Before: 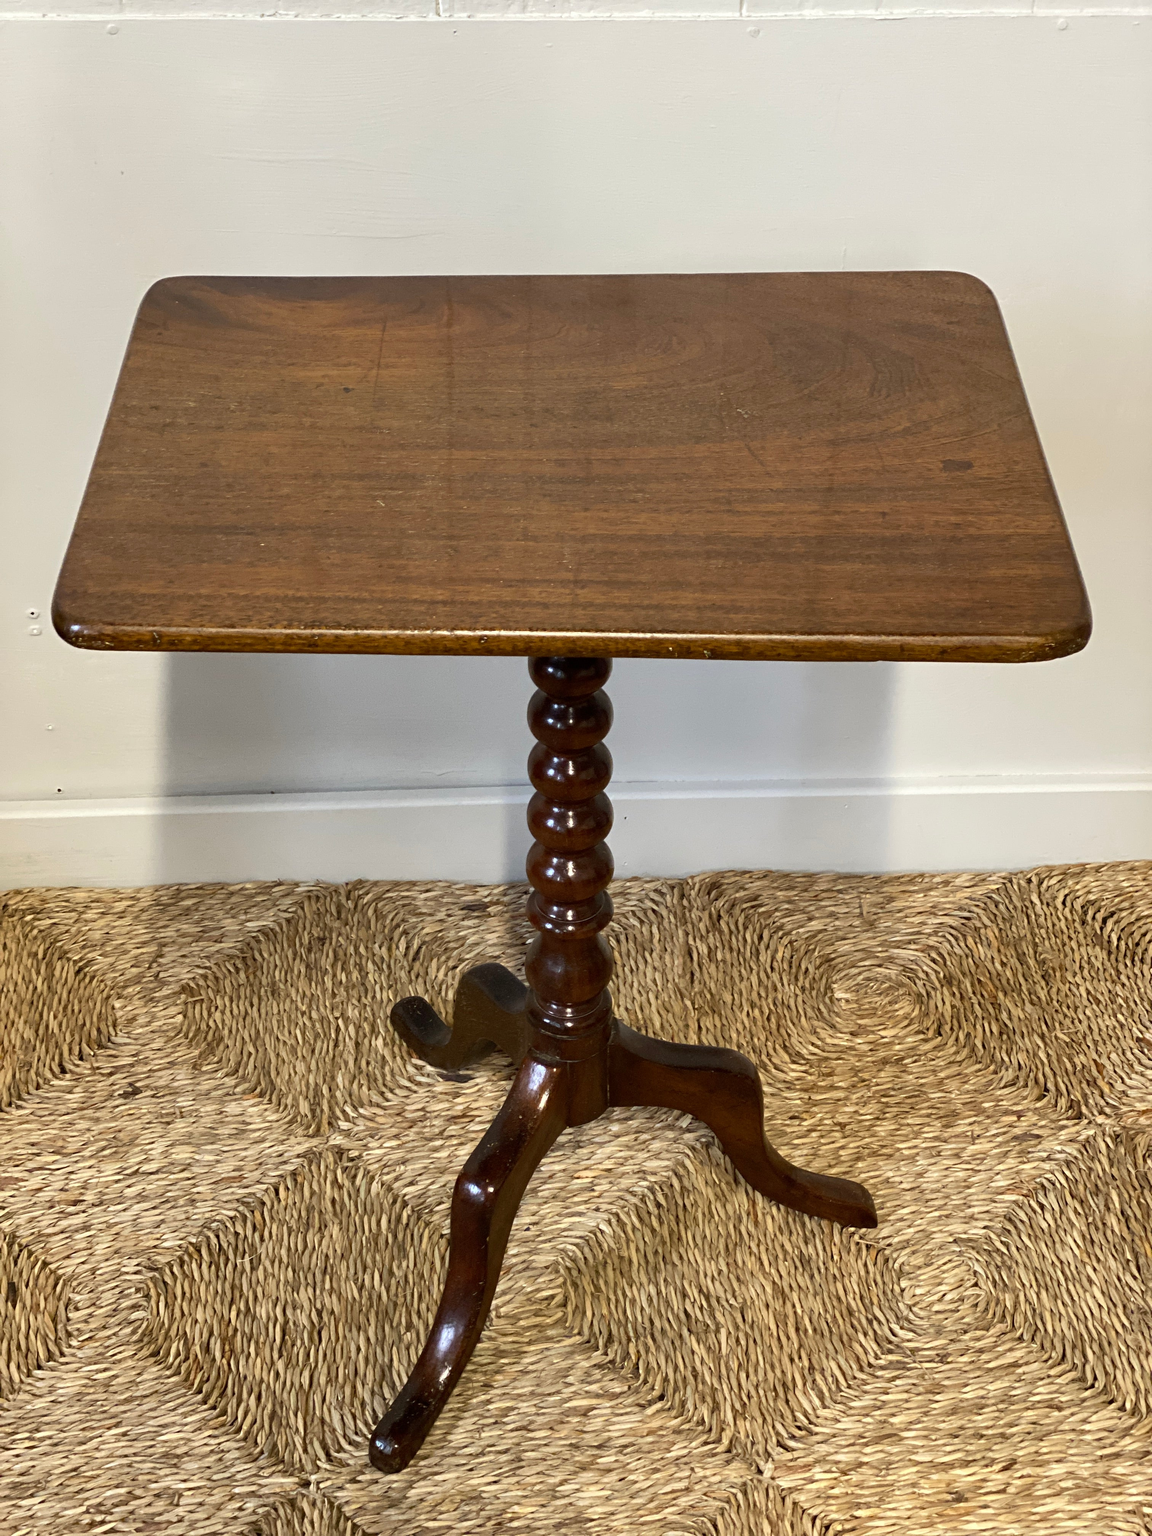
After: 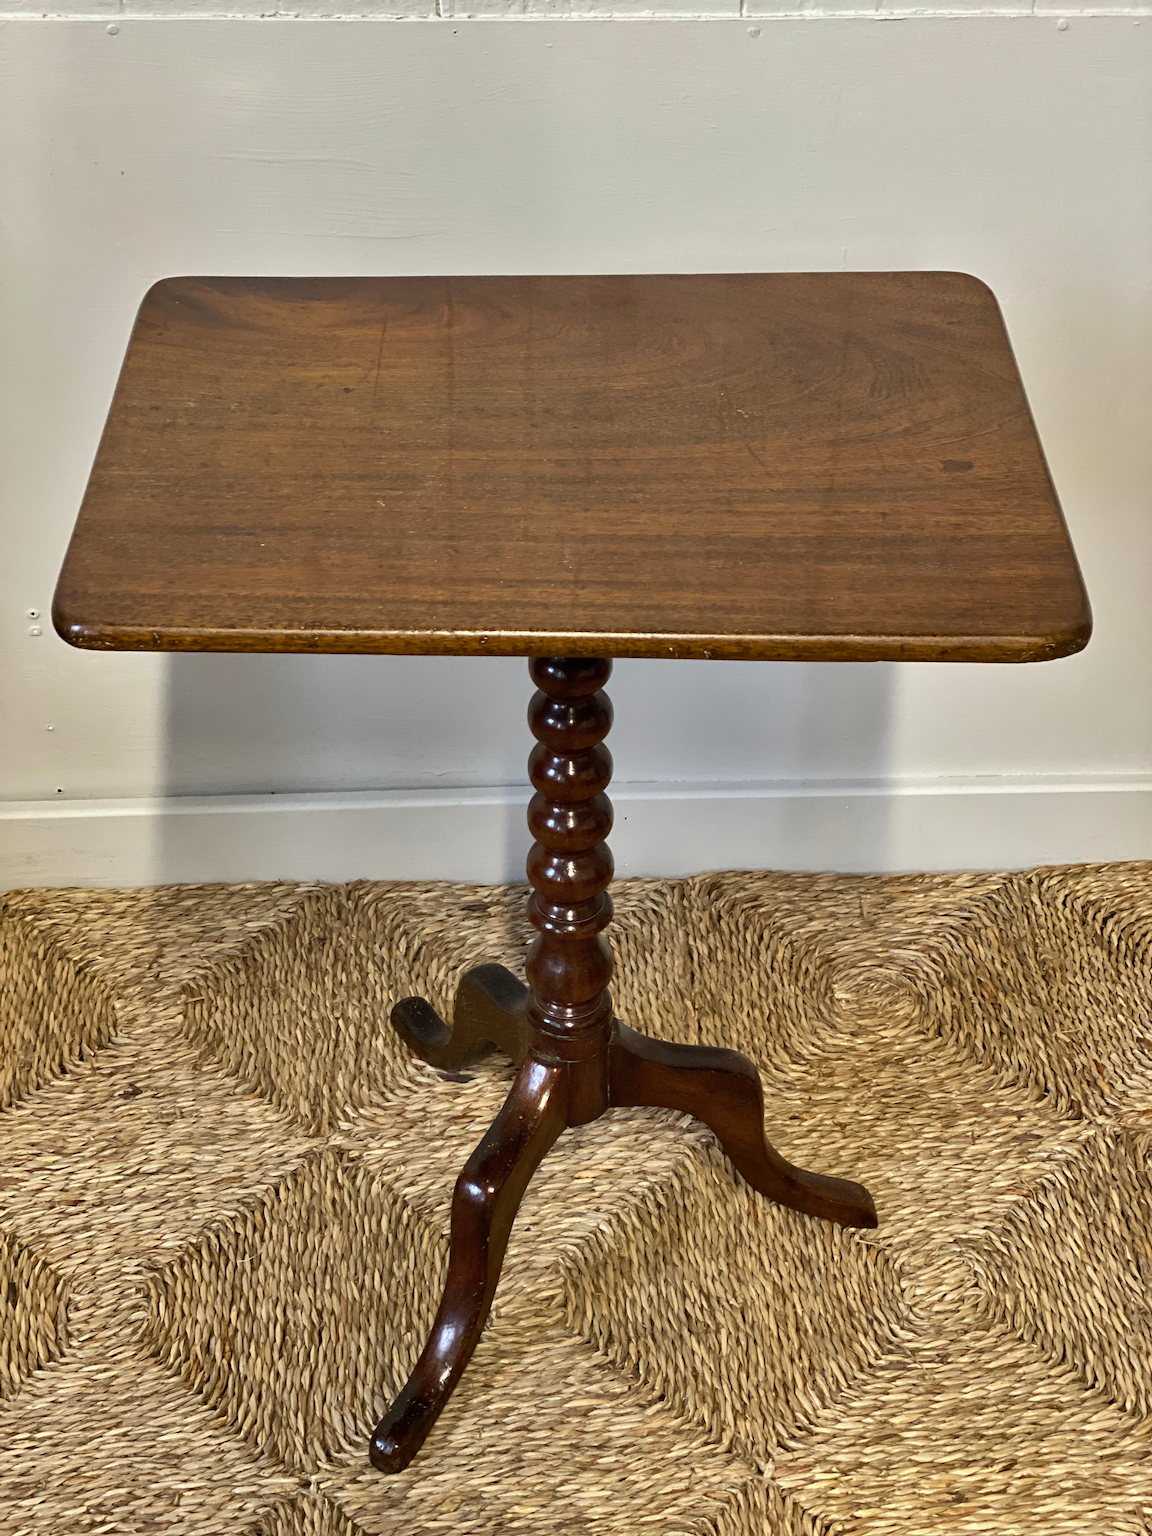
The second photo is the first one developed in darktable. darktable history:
shadows and highlights: shadows 43.84, white point adjustment -1.35, soften with gaussian
